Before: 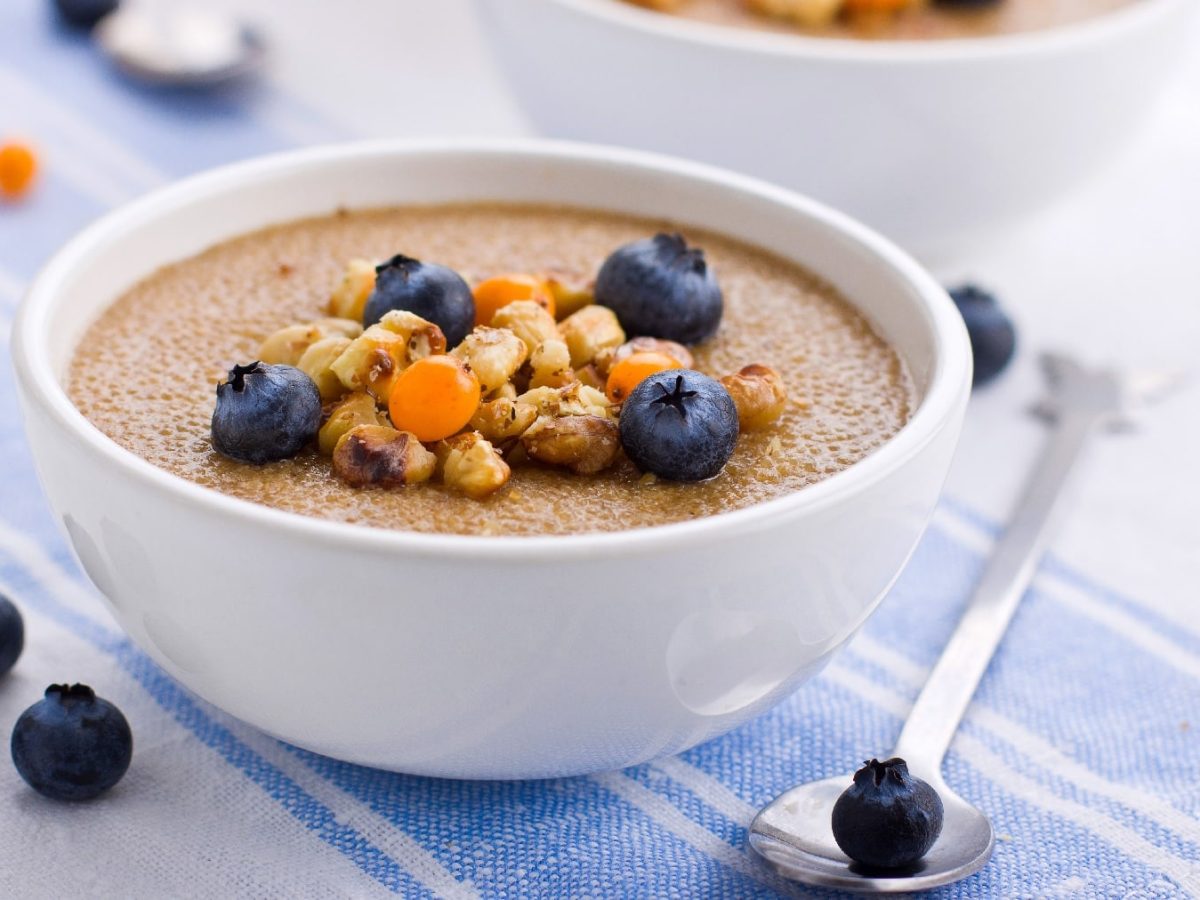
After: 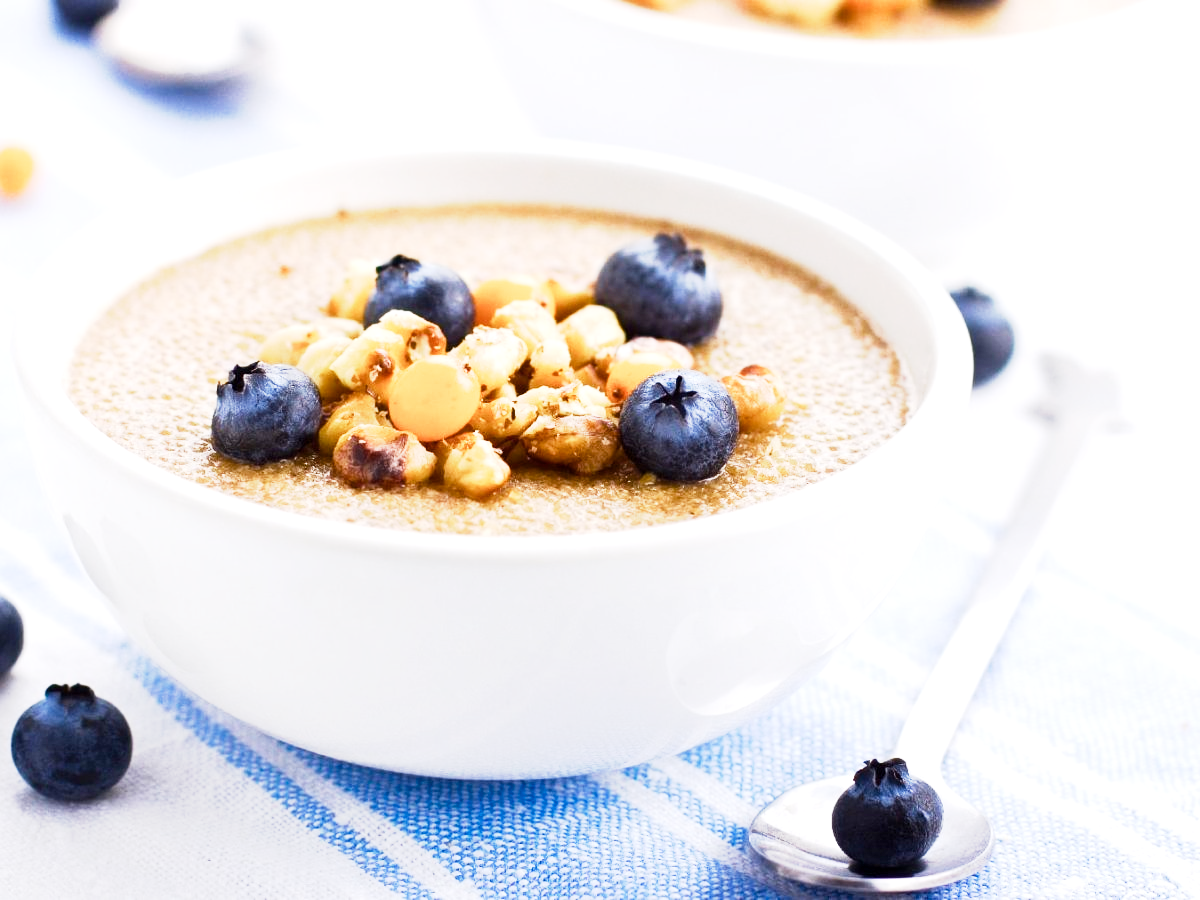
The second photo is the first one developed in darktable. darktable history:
exposure: exposure 0.74 EV, compensate highlight preservation false
base curve: curves: ch0 [(0, 0) (0.088, 0.125) (0.176, 0.251) (0.354, 0.501) (0.613, 0.749) (1, 0.877)], preserve colors none
color balance rgb: shadows lift › luminance -20%, power › hue 72.24°, highlights gain › luminance 15%, global offset › hue 171.6°, perceptual saturation grading › highlights -30%, perceptual saturation grading › shadows 20%, global vibrance 30%, contrast 10%
